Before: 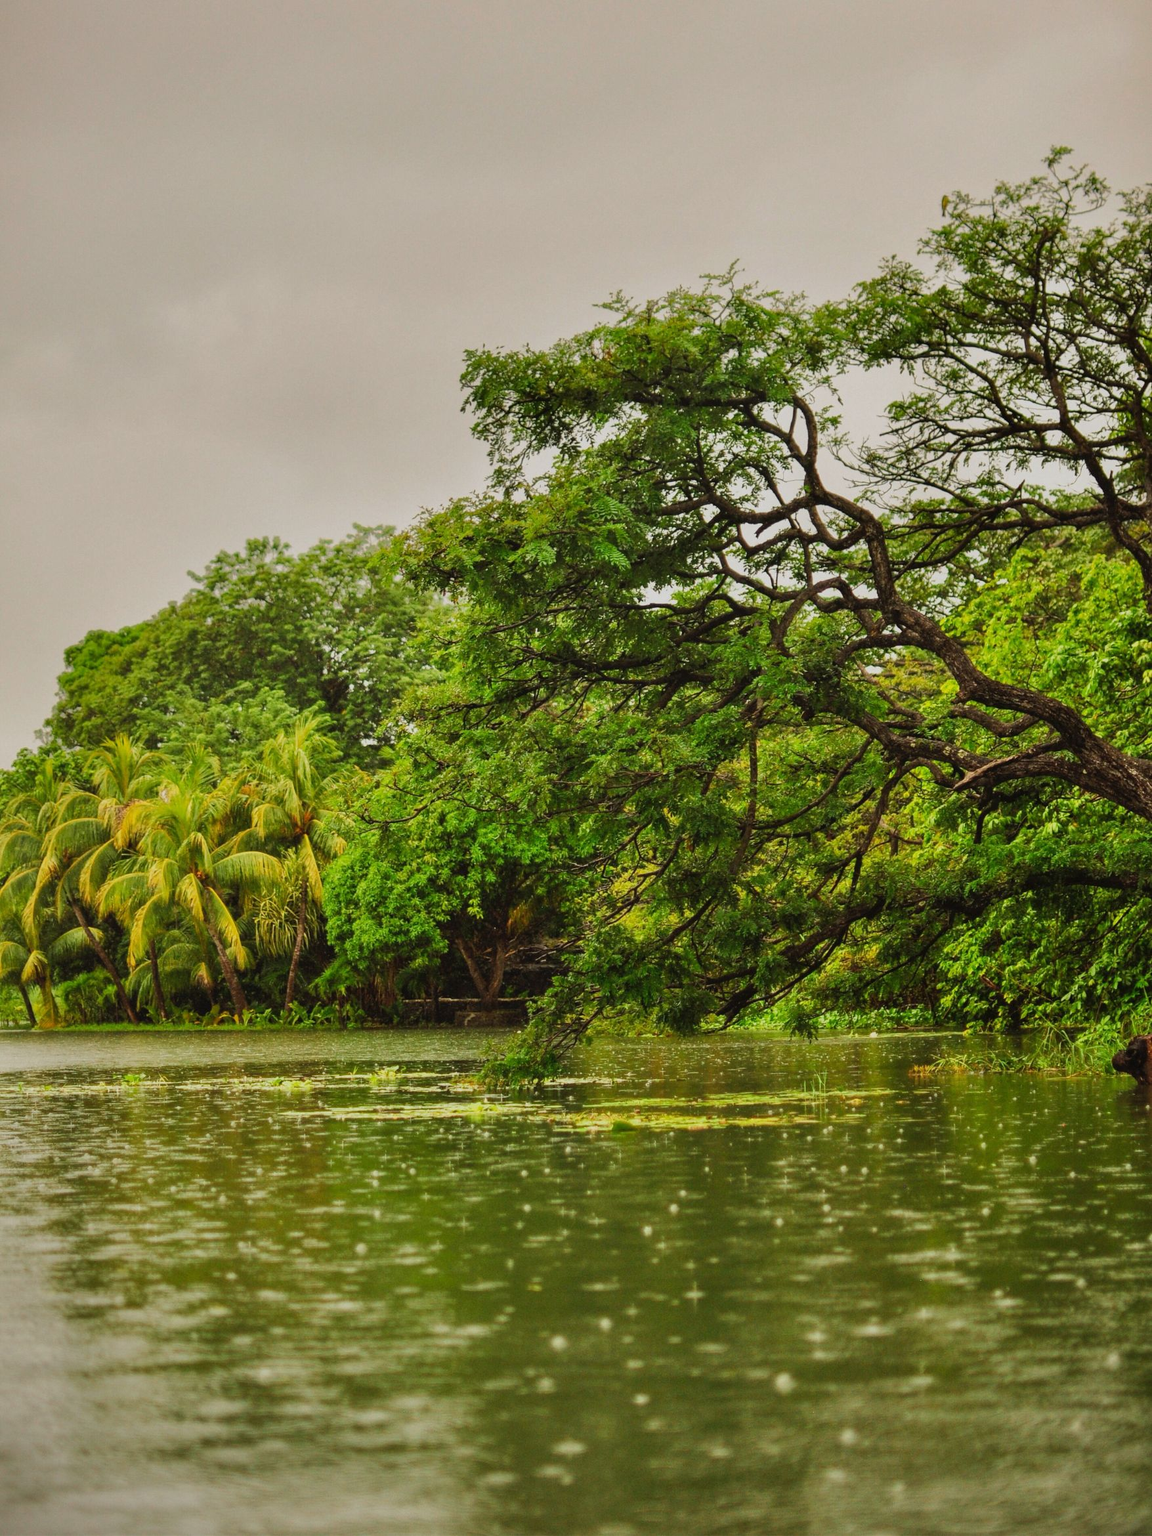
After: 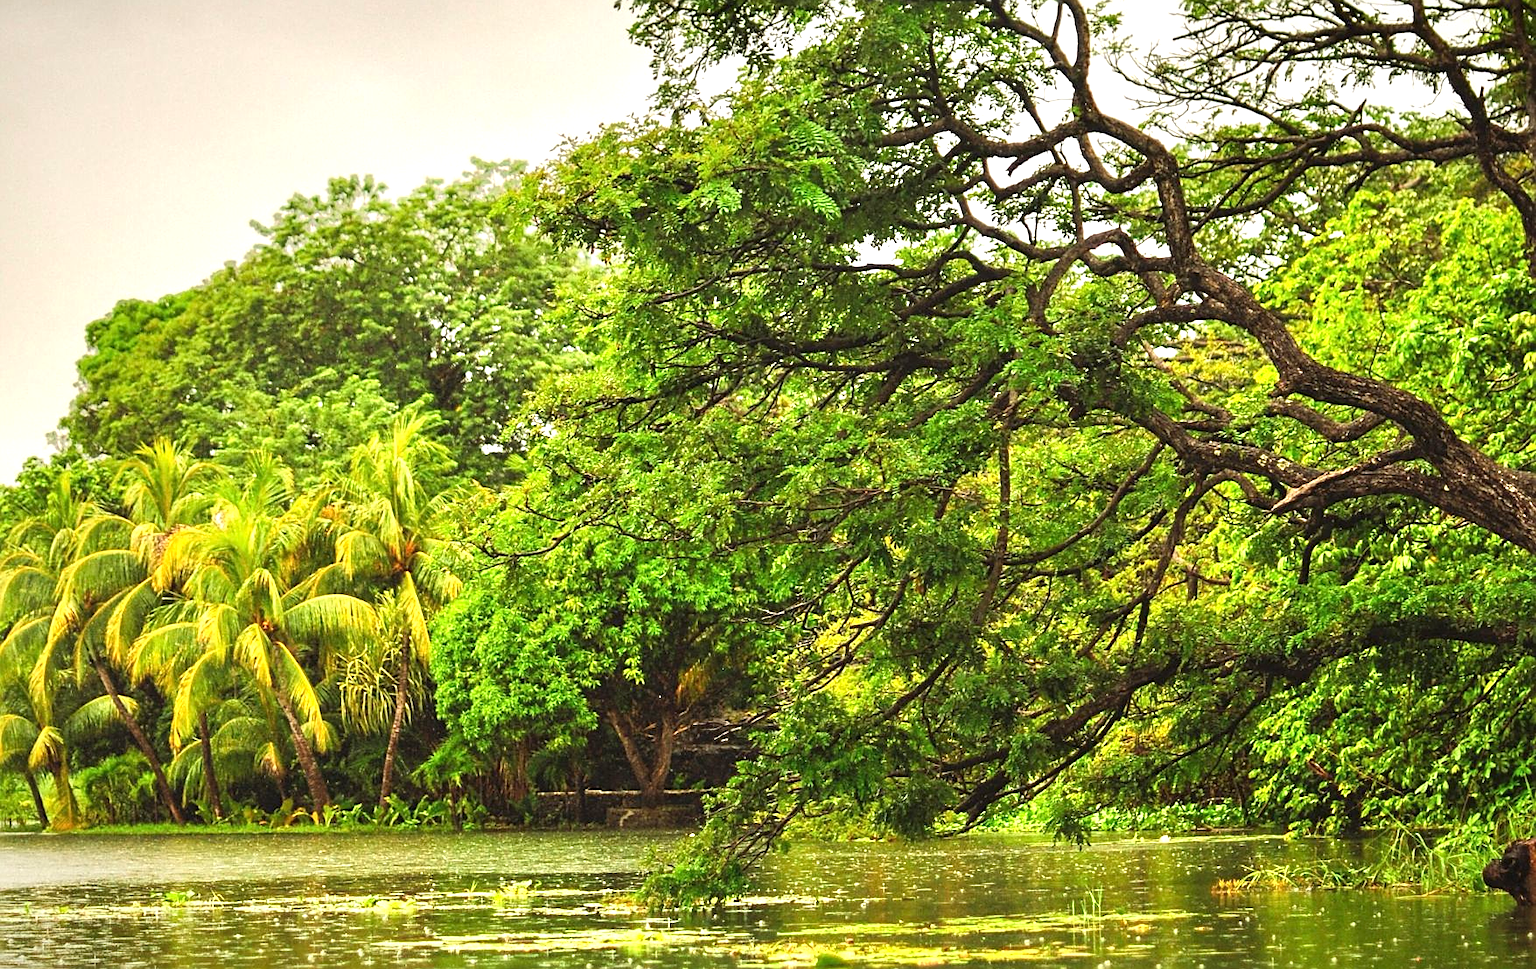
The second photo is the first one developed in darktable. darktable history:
sharpen: on, module defaults
exposure: black level correction 0, exposure 1.102 EV, compensate exposure bias true, compensate highlight preservation false
vignetting: fall-off start 97.75%, fall-off radius 99.31%, brightness -0.633, saturation -0.011, width/height ratio 1.375
crop and rotate: top 26.428%, bottom 26.195%
